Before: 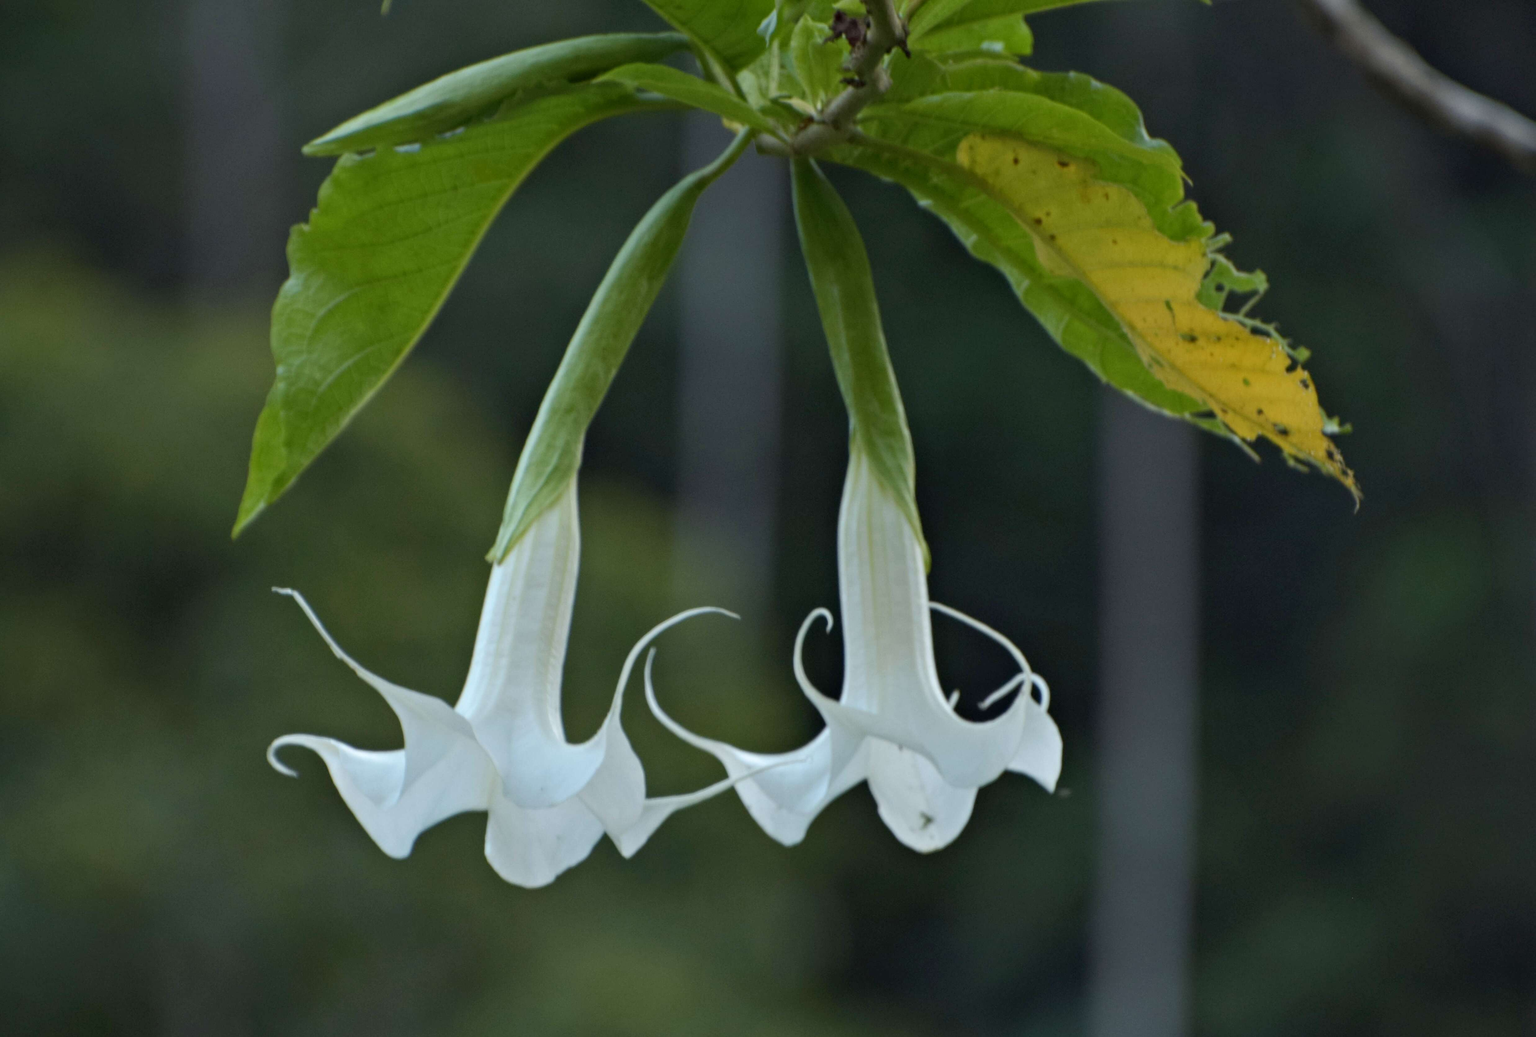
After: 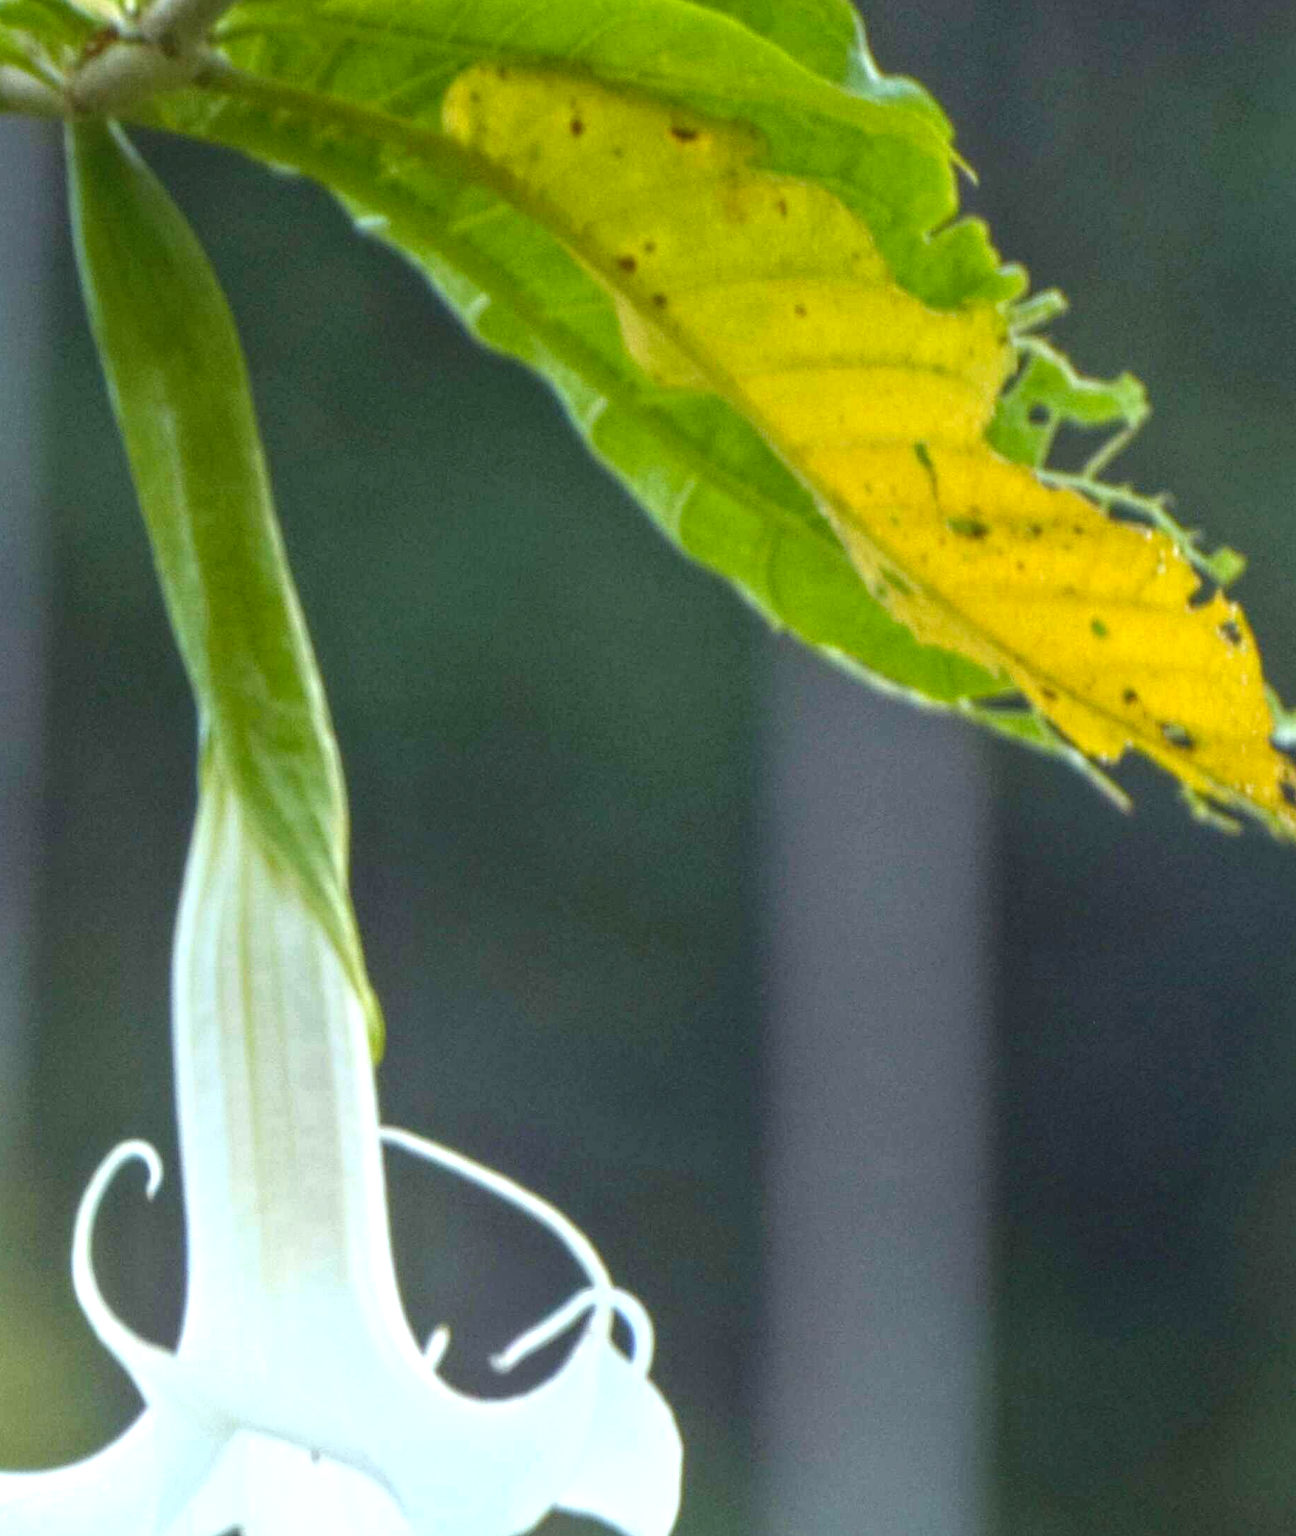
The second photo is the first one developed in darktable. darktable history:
exposure: black level correction 0, exposure 1.199 EV, compensate highlight preservation false
local contrast: highlights 71%, shadows 22%, midtone range 0.195
crop and rotate: left 49.597%, top 10.135%, right 13.152%, bottom 24.526%
color balance rgb: shadows lift › hue 84.75°, perceptual saturation grading › global saturation 1.127%, perceptual saturation grading › highlights -2.918%, perceptual saturation grading › mid-tones 4.605%, perceptual saturation grading › shadows 7.433%, global vibrance 25.099%, contrast 10.54%
